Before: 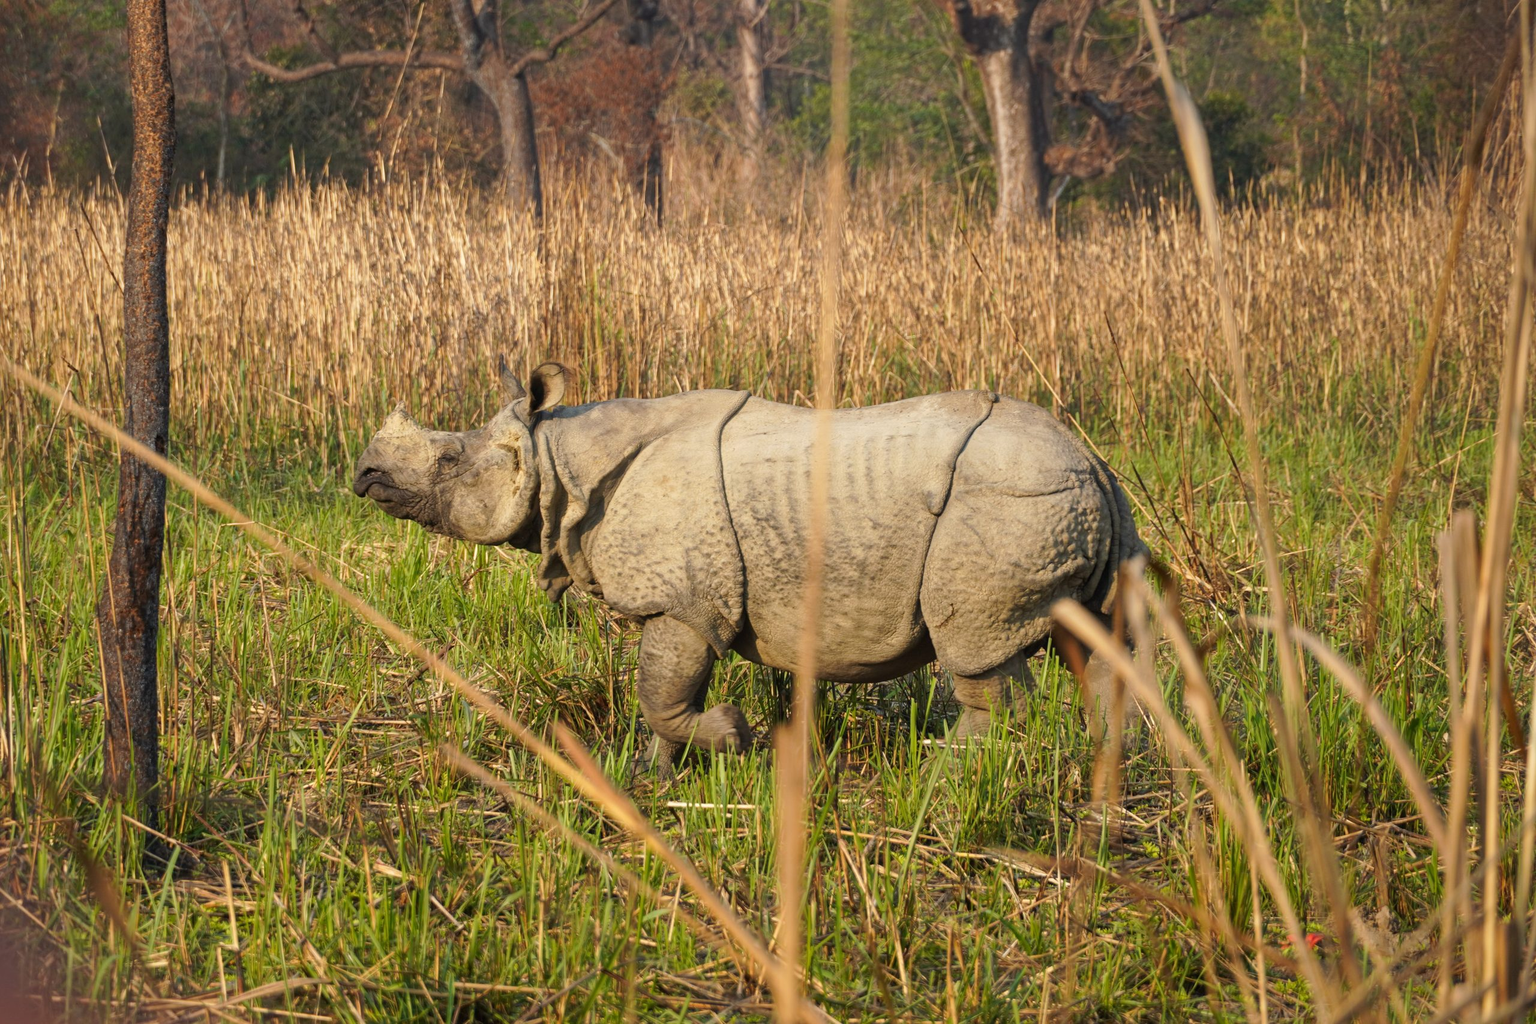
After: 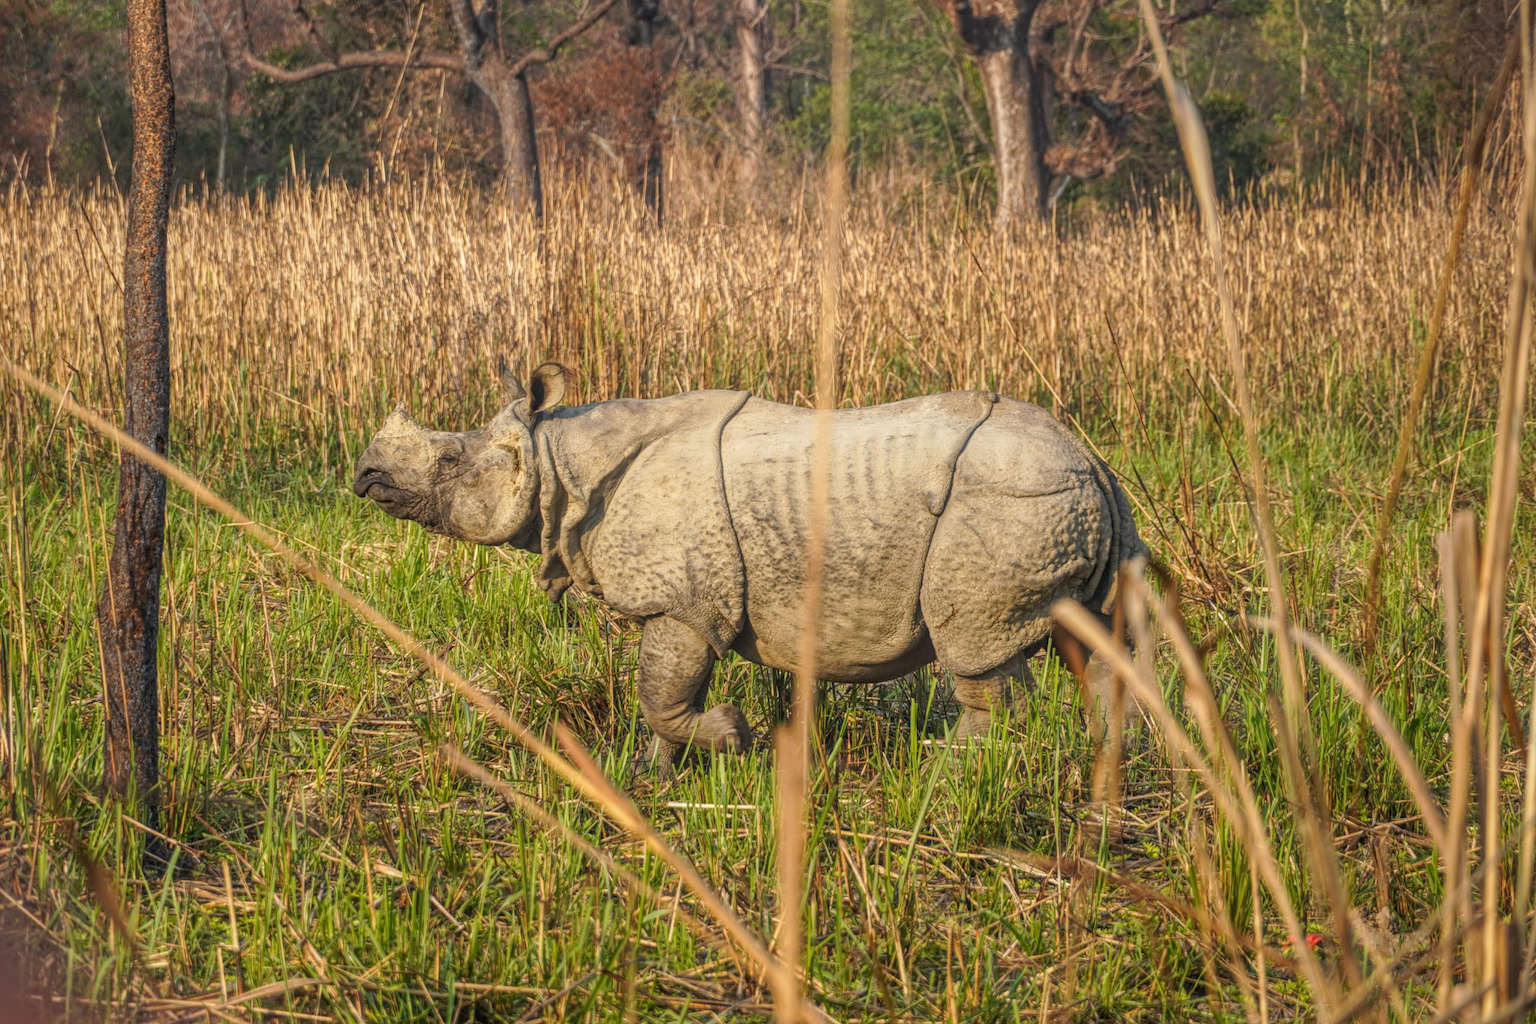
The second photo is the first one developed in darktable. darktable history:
local contrast: highlights 66%, shadows 32%, detail 166%, midtone range 0.2
